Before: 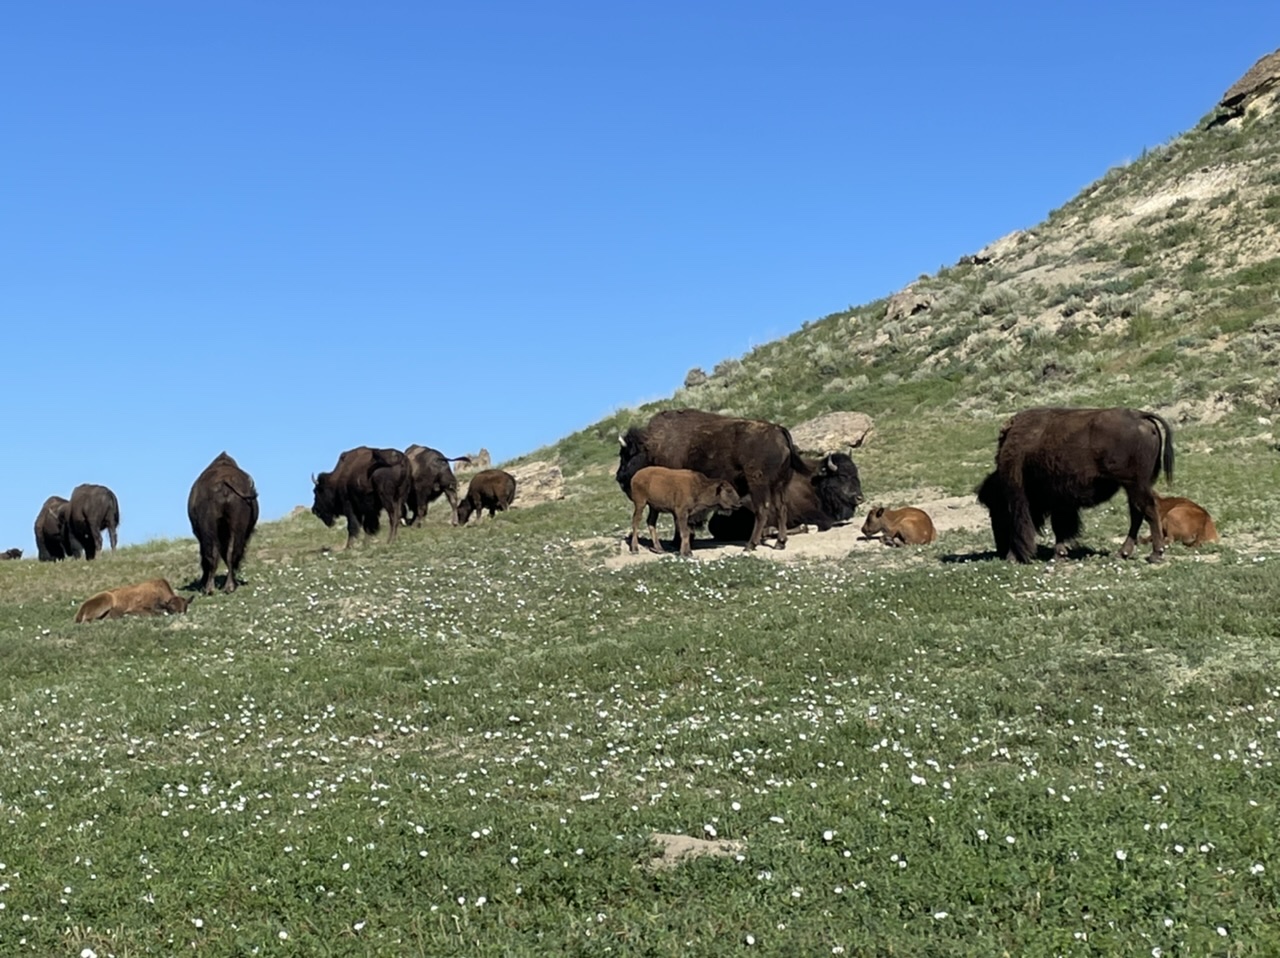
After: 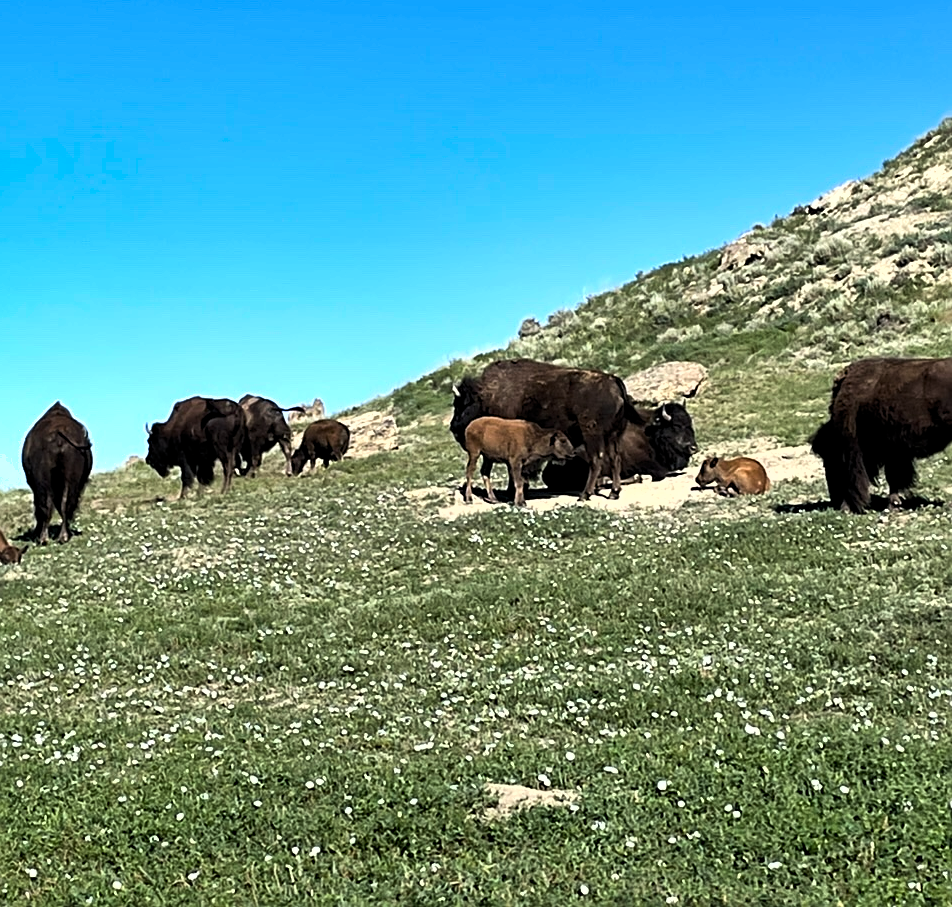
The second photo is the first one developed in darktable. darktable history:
levels: levels [0.016, 0.492, 0.969]
shadows and highlights: highlights color adjustment 56.56%, soften with gaussian
crop and rotate: left 13.014%, top 5.289%, right 12.61%
tone equalizer: -8 EV -0.751 EV, -7 EV -0.679 EV, -6 EV -0.595 EV, -5 EV -0.367 EV, -3 EV 0.378 EV, -2 EV 0.6 EV, -1 EV 0.676 EV, +0 EV 0.77 EV, edges refinement/feathering 500, mask exposure compensation -1.57 EV, preserve details no
sharpen: on, module defaults
